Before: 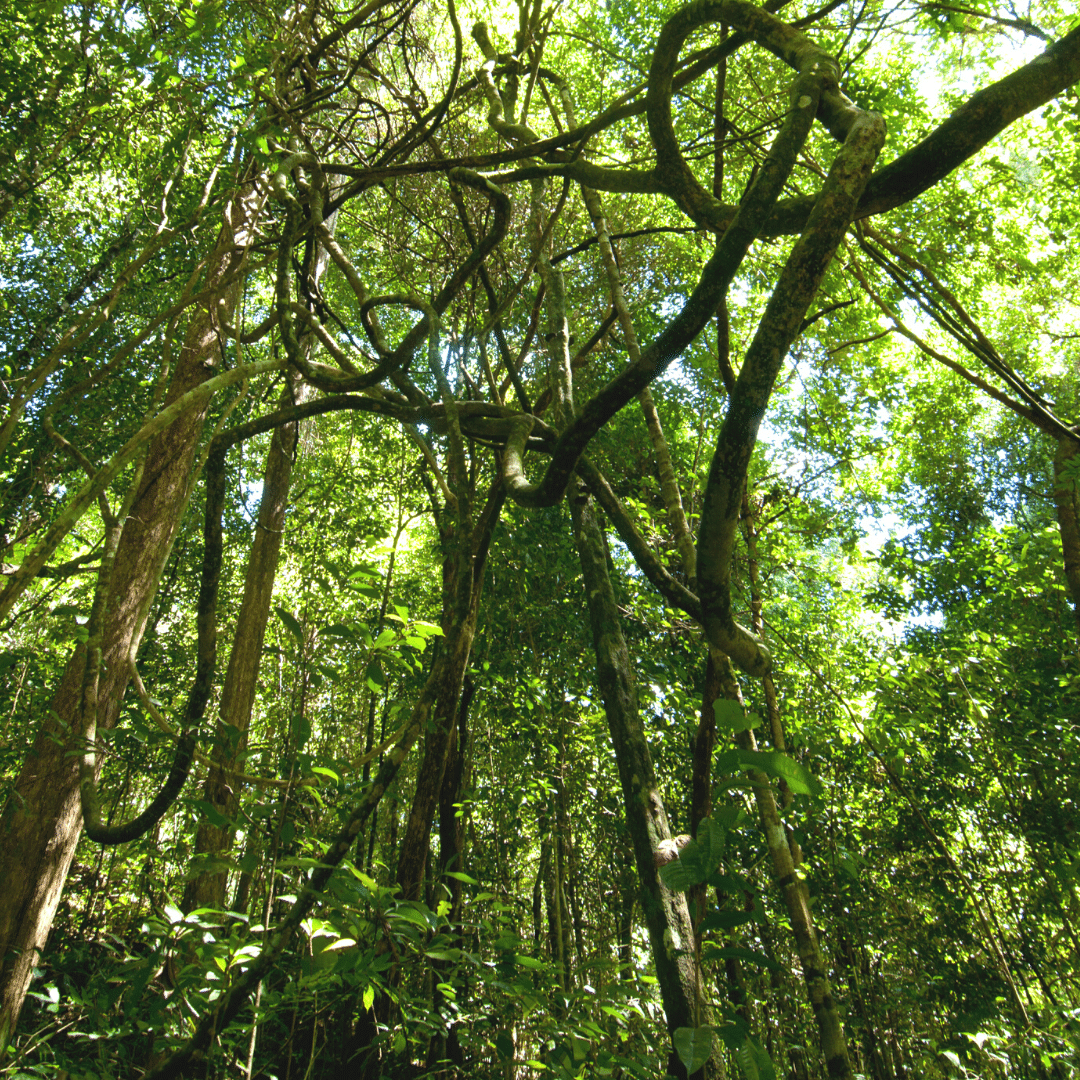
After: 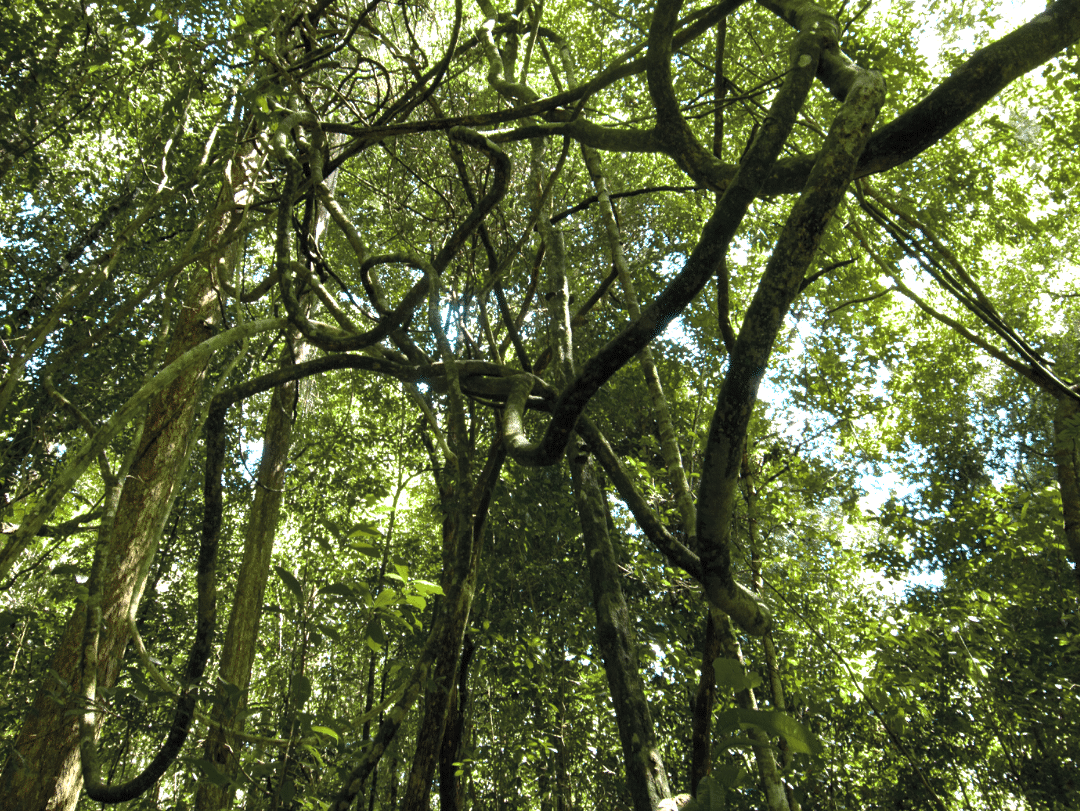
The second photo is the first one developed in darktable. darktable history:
crop: top 3.868%, bottom 20.961%
color zones: curves: ch0 [(0, 0.533) (0.126, 0.533) (0.234, 0.533) (0.368, 0.357) (0.5, 0.5) (0.625, 0.5) (0.74, 0.637) (0.875, 0.5)]; ch1 [(0.004, 0.708) (0.129, 0.662) (0.25, 0.5) (0.375, 0.331) (0.496, 0.396) (0.625, 0.649) (0.739, 0.26) (0.875, 0.5) (1, 0.478)]; ch2 [(0, 0.409) (0.132, 0.403) (0.236, 0.558) (0.379, 0.448) (0.5, 0.5) (0.625, 0.5) (0.691, 0.39) (0.875, 0.5)], mix 39.81%
levels: levels [0.055, 0.477, 0.9]
